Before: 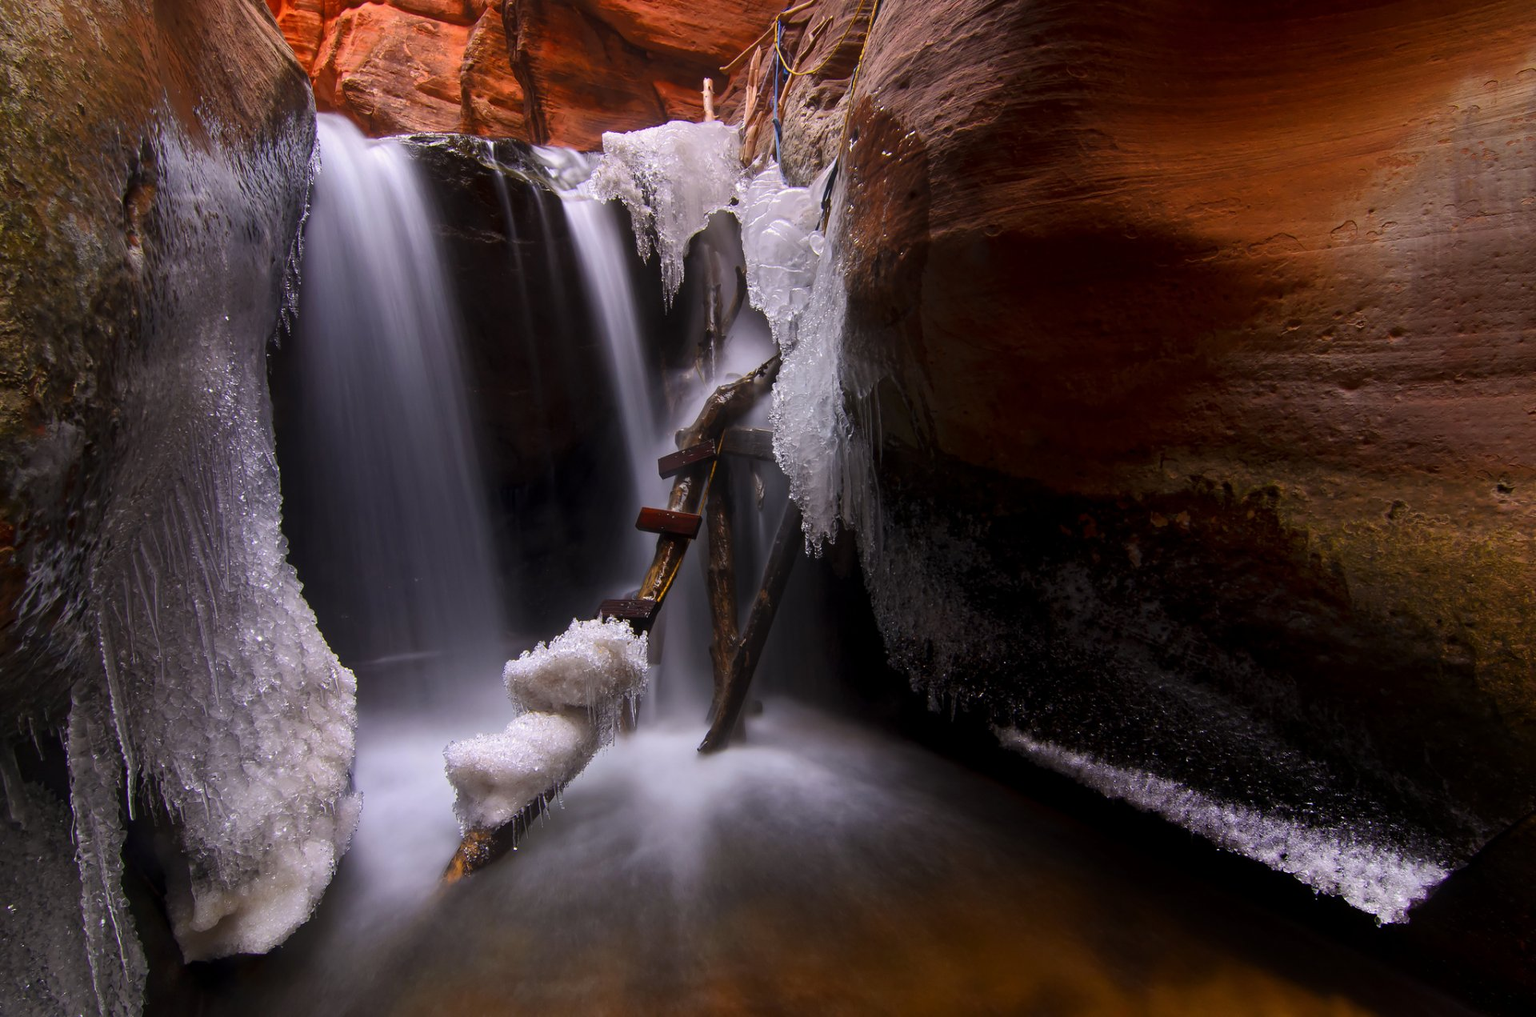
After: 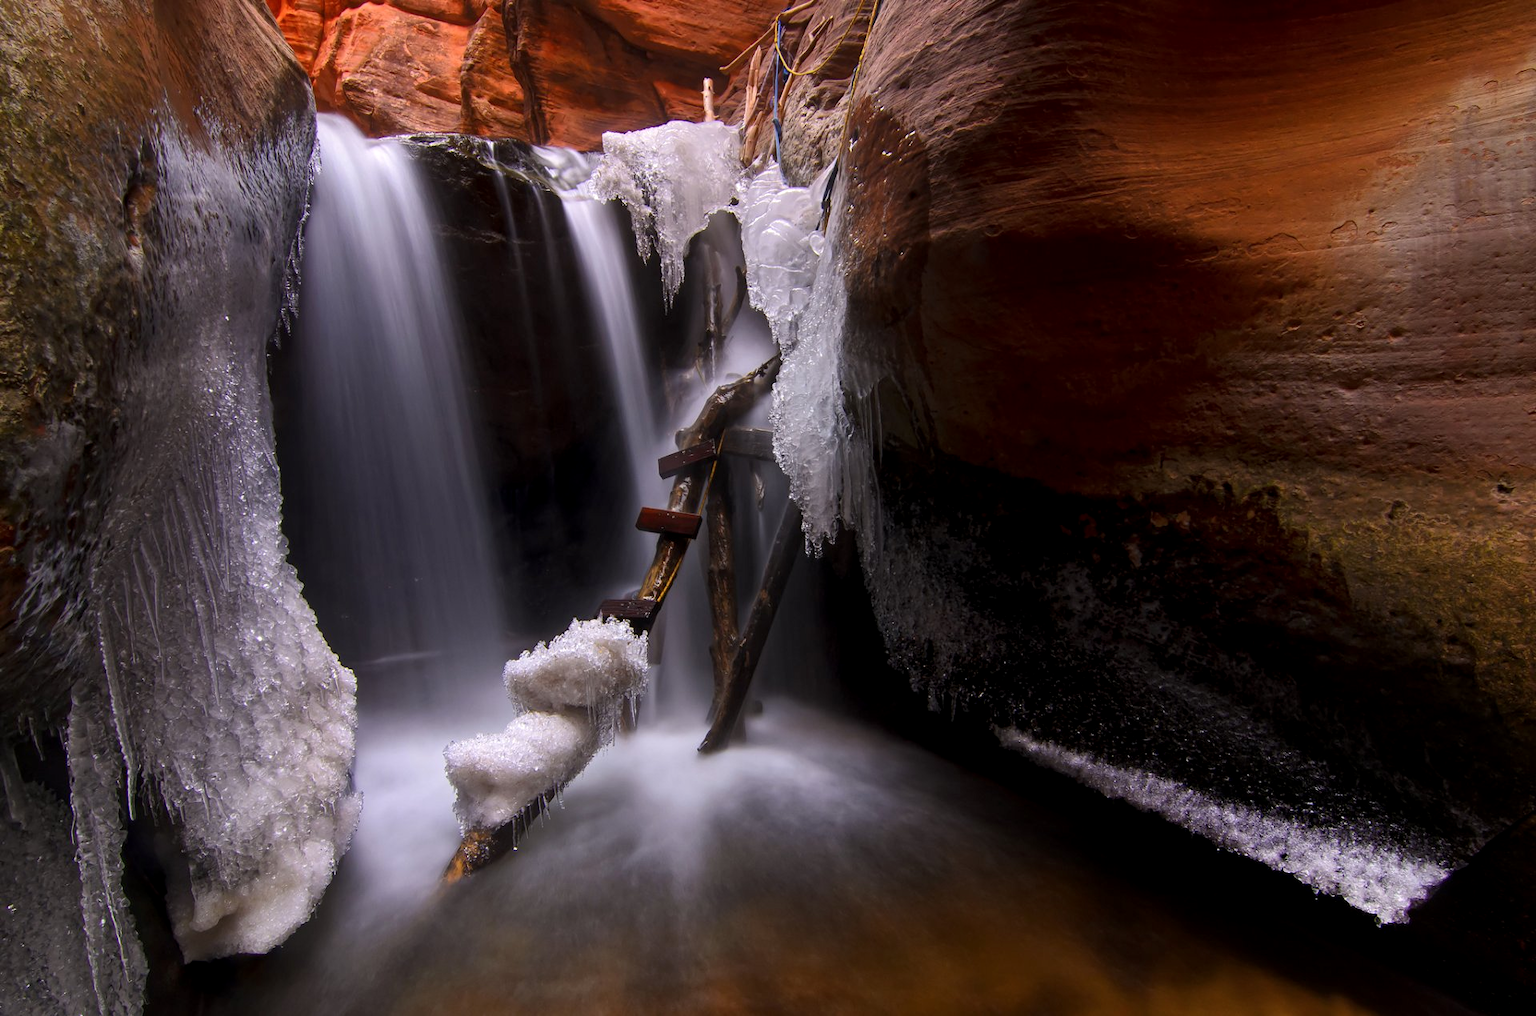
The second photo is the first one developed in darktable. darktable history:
local contrast: highlights 106%, shadows 100%, detail 120%, midtone range 0.2
